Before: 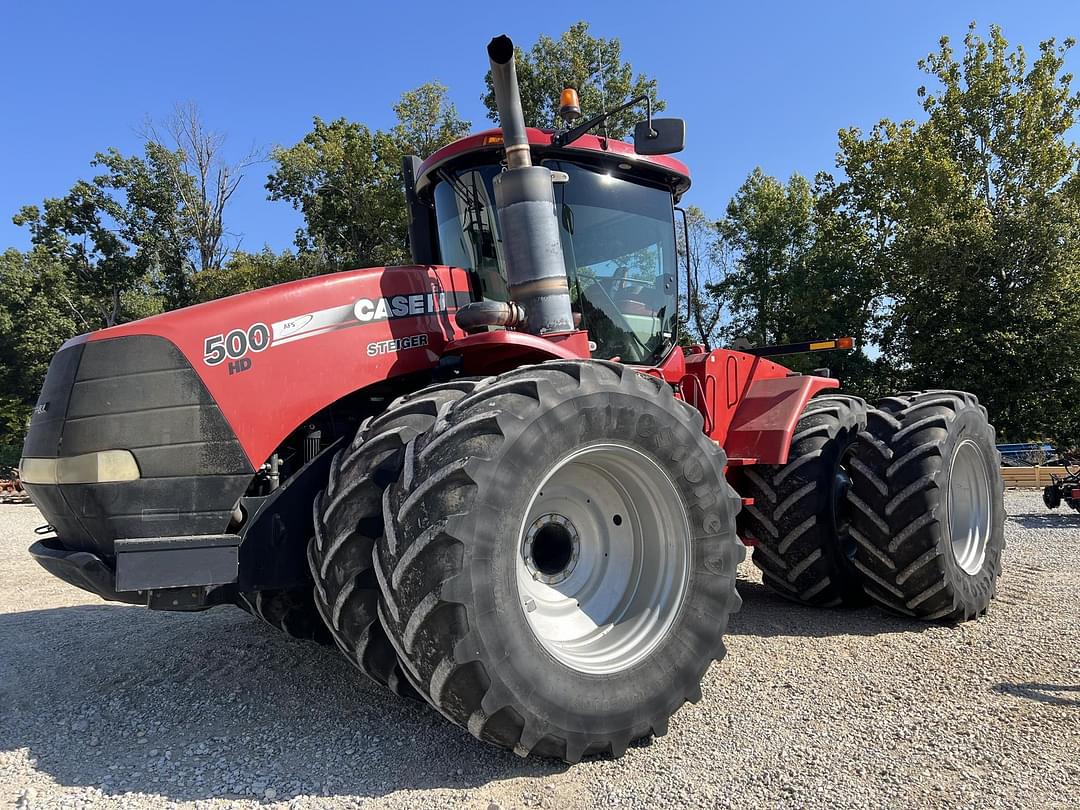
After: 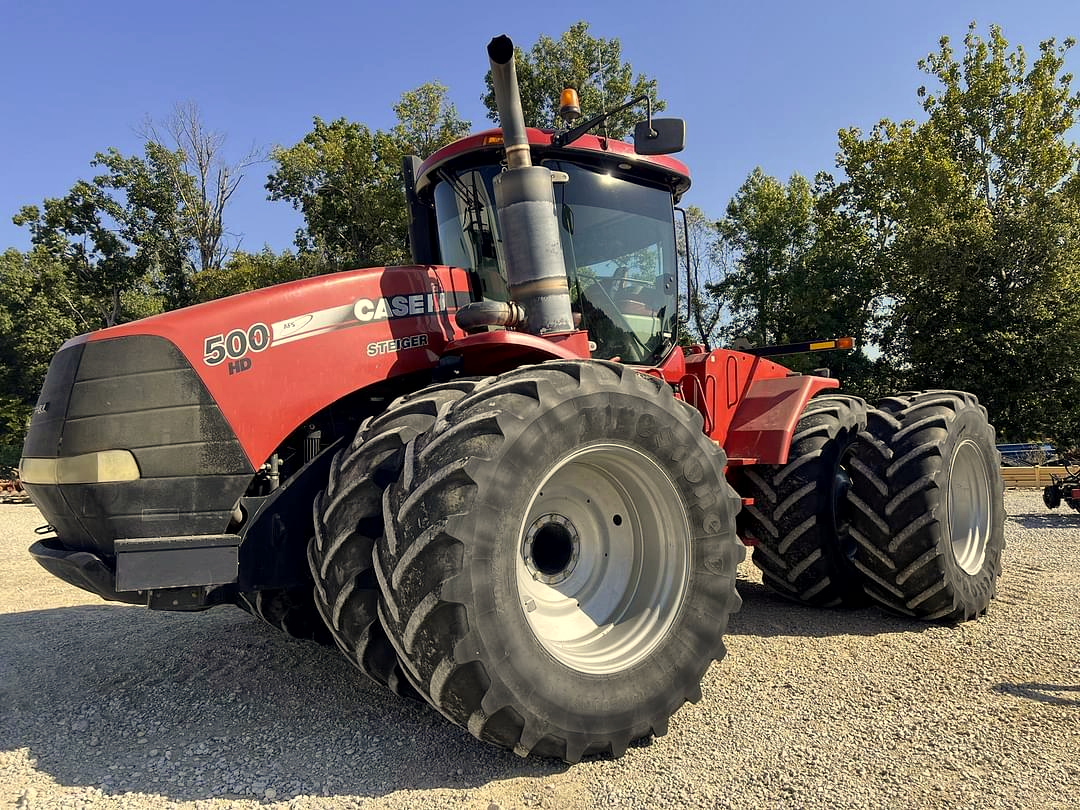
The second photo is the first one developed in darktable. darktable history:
local contrast: mode bilateral grid, contrast 20, coarseness 50, detail 120%, midtone range 0.2
color correction: highlights a* 1.39, highlights b* 17.83
